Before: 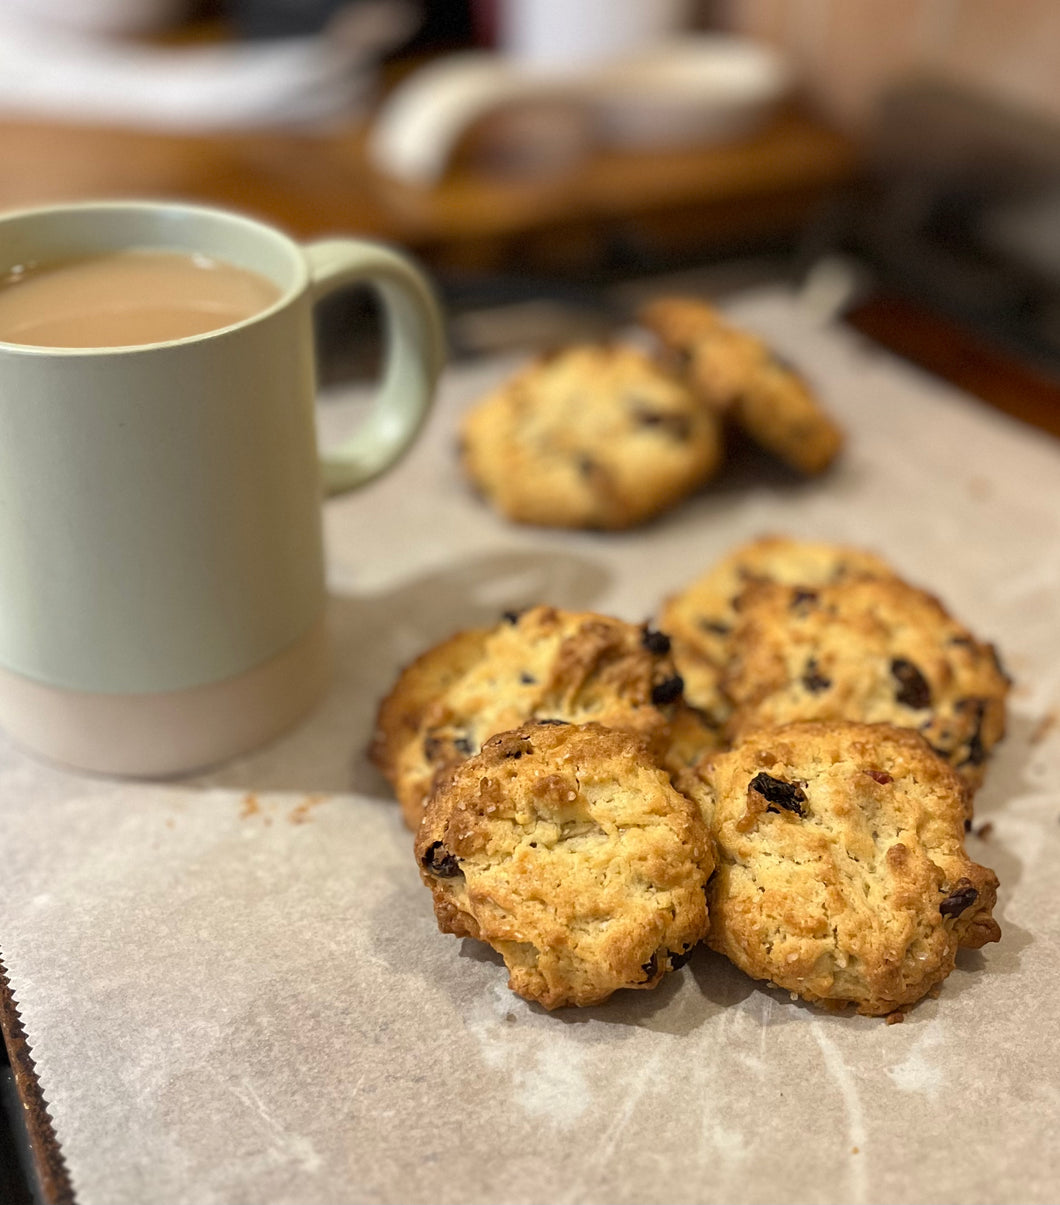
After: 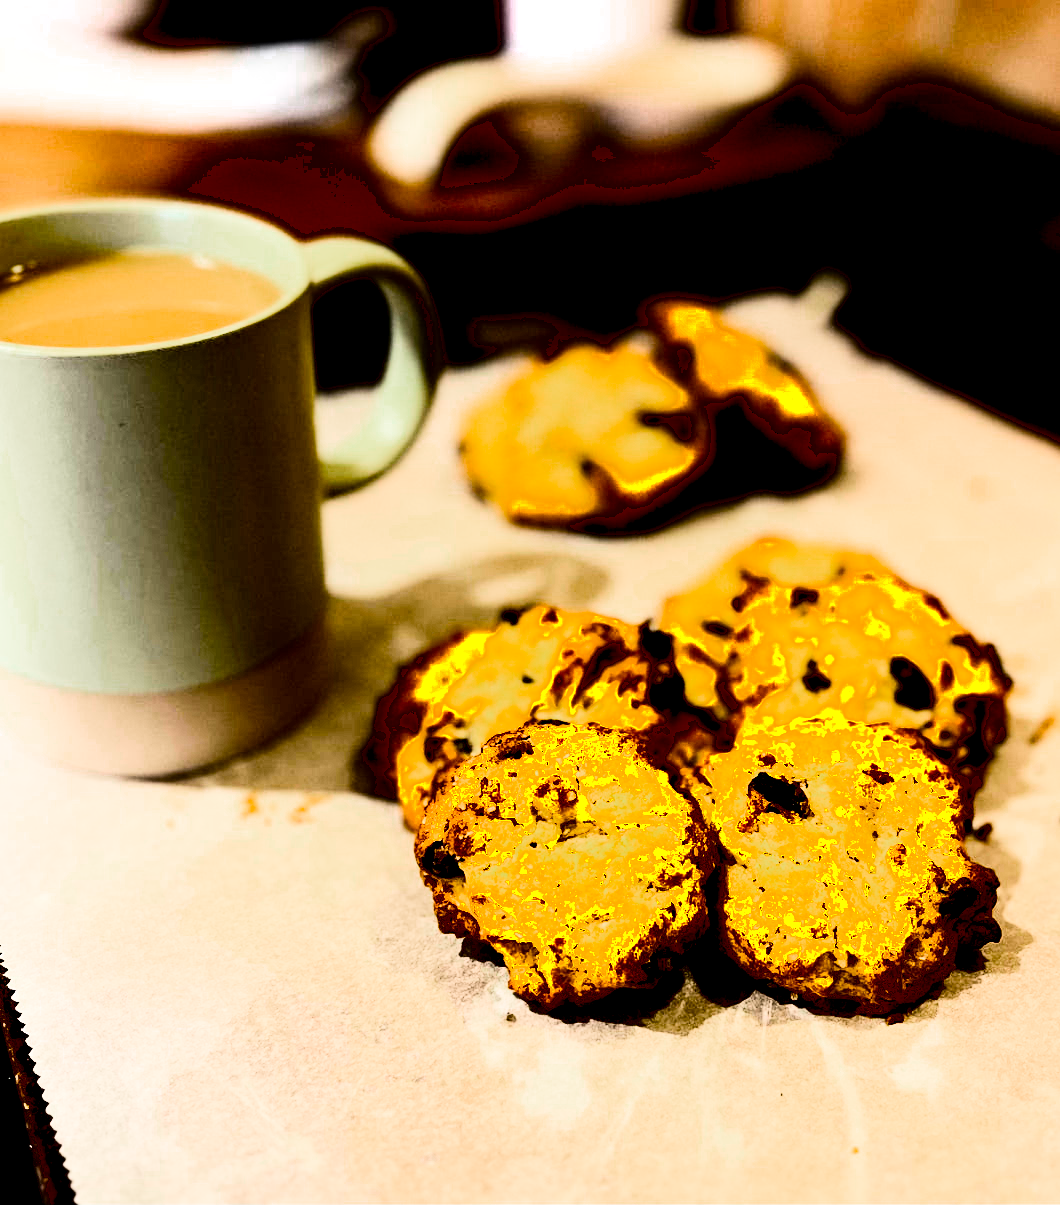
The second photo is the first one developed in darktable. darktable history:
tone equalizer: -8 EV -0.75 EV, -7 EV -0.7 EV, -6 EV -0.6 EV, -5 EV -0.4 EV, -3 EV 0.4 EV, -2 EV 0.6 EV, -1 EV 0.7 EV, +0 EV 0.75 EV, edges refinement/feathering 500, mask exposure compensation -1.57 EV, preserve details no
rgb curve: curves: ch0 [(0, 0) (0.21, 0.15) (0.24, 0.21) (0.5, 0.75) (0.75, 0.96) (0.89, 0.99) (1, 1)]; ch1 [(0, 0.02) (0.21, 0.13) (0.25, 0.2) (0.5, 0.67) (0.75, 0.9) (0.89, 0.97) (1, 1)]; ch2 [(0, 0.02) (0.21, 0.13) (0.25, 0.2) (0.5, 0.67) (0.75, 0.9) (0.89, 0.97) (1, 1)], compensate middle gray true
exposure: black level correction 0.1, exposure -0.092 EV, compensate highlight preservation false
color zones: curves: ch0 [(0.203, 0.433) (0.607, 0.517) (0.697, 0.696) (0.705, 0.897)]
